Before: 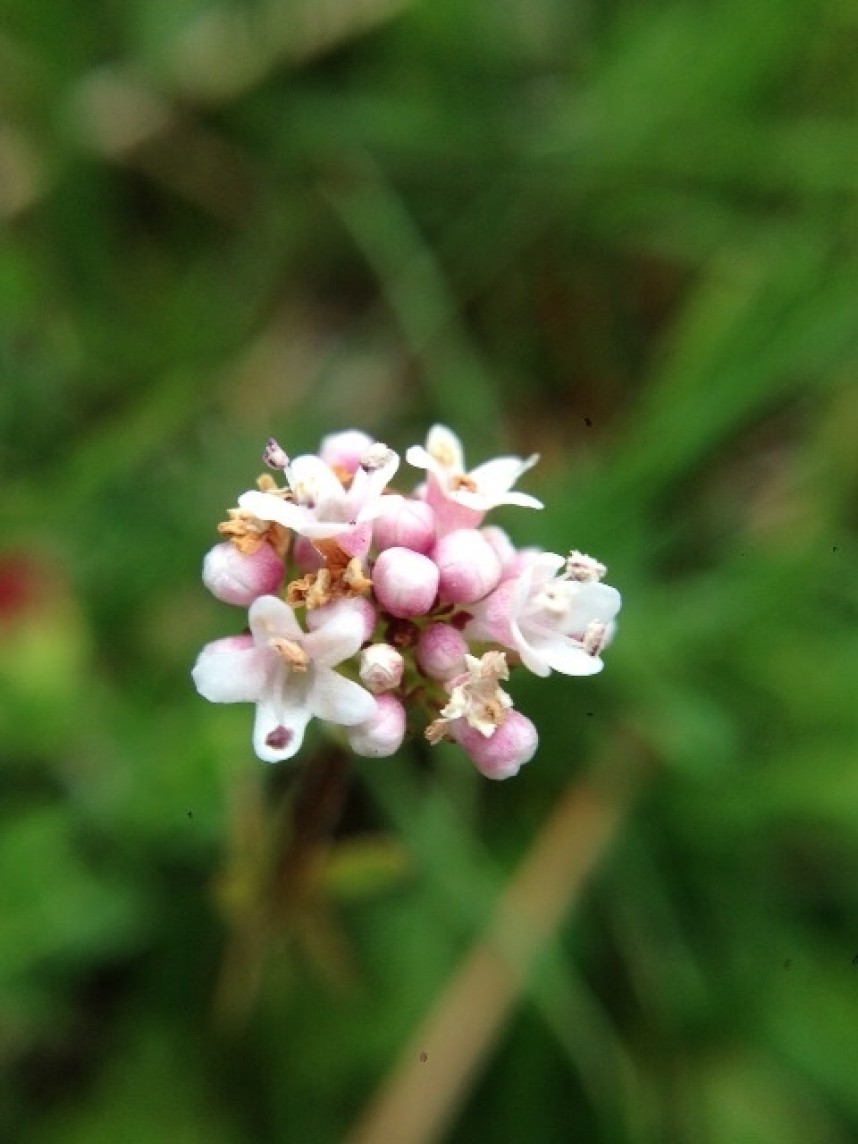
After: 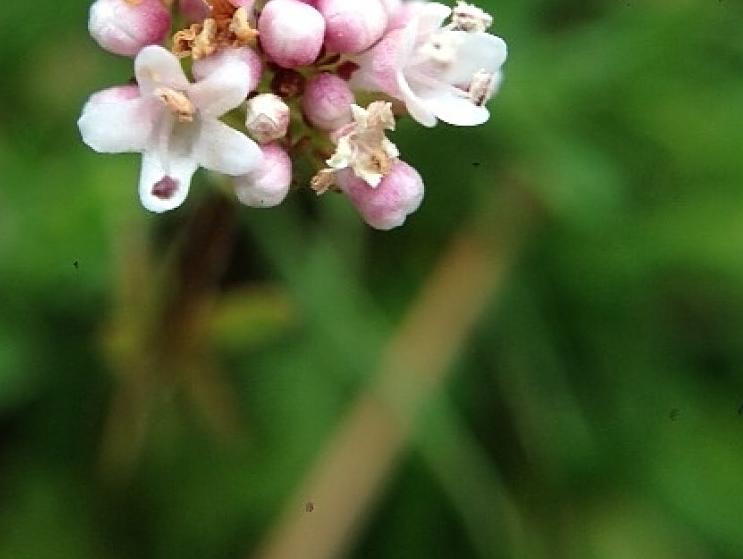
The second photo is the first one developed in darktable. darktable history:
crop and rotate: left 13.306%, top 48.129%, bottom 2.928%
sharpen: amount 0.575
